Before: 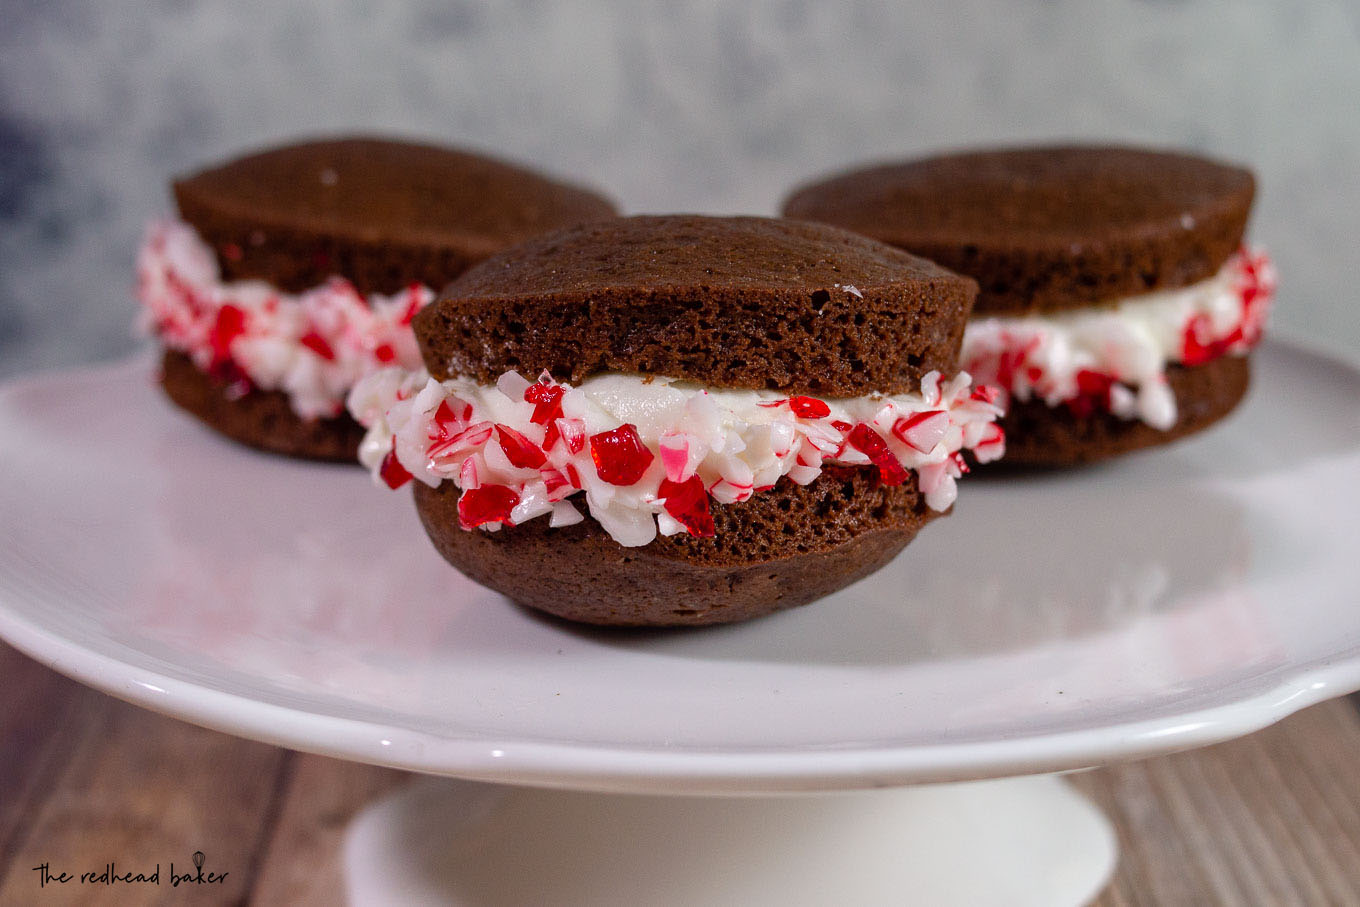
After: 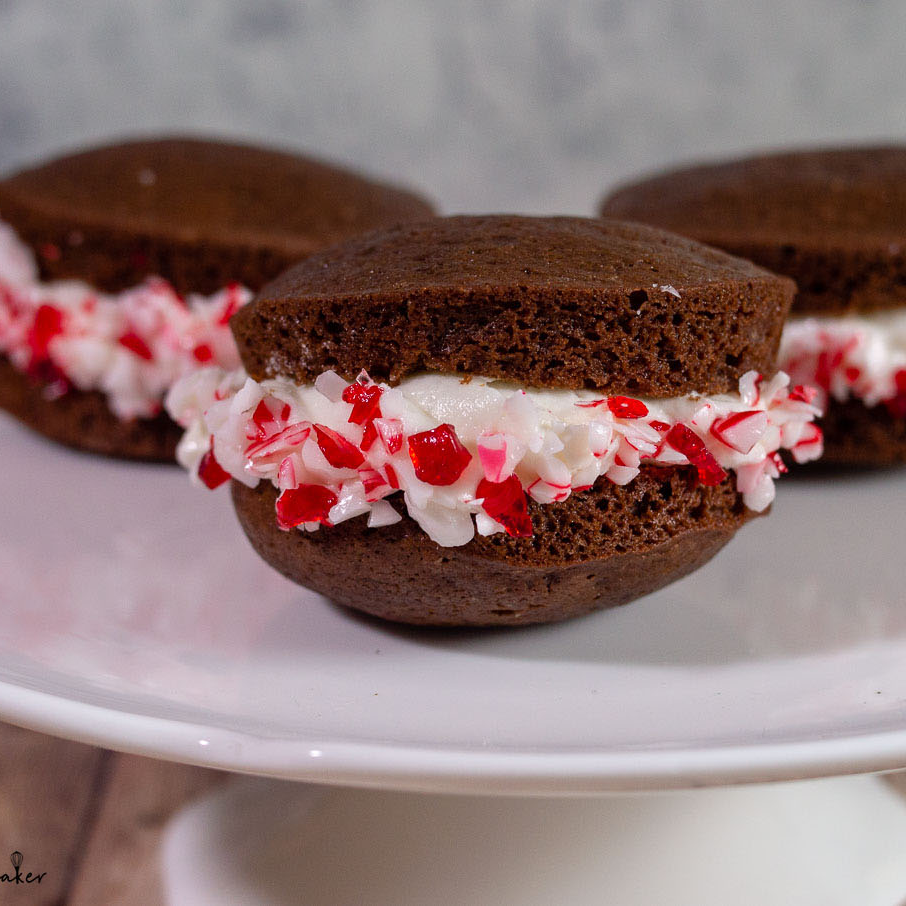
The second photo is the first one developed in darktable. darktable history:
crop and rotate: left 13.425%, right 19.92%
